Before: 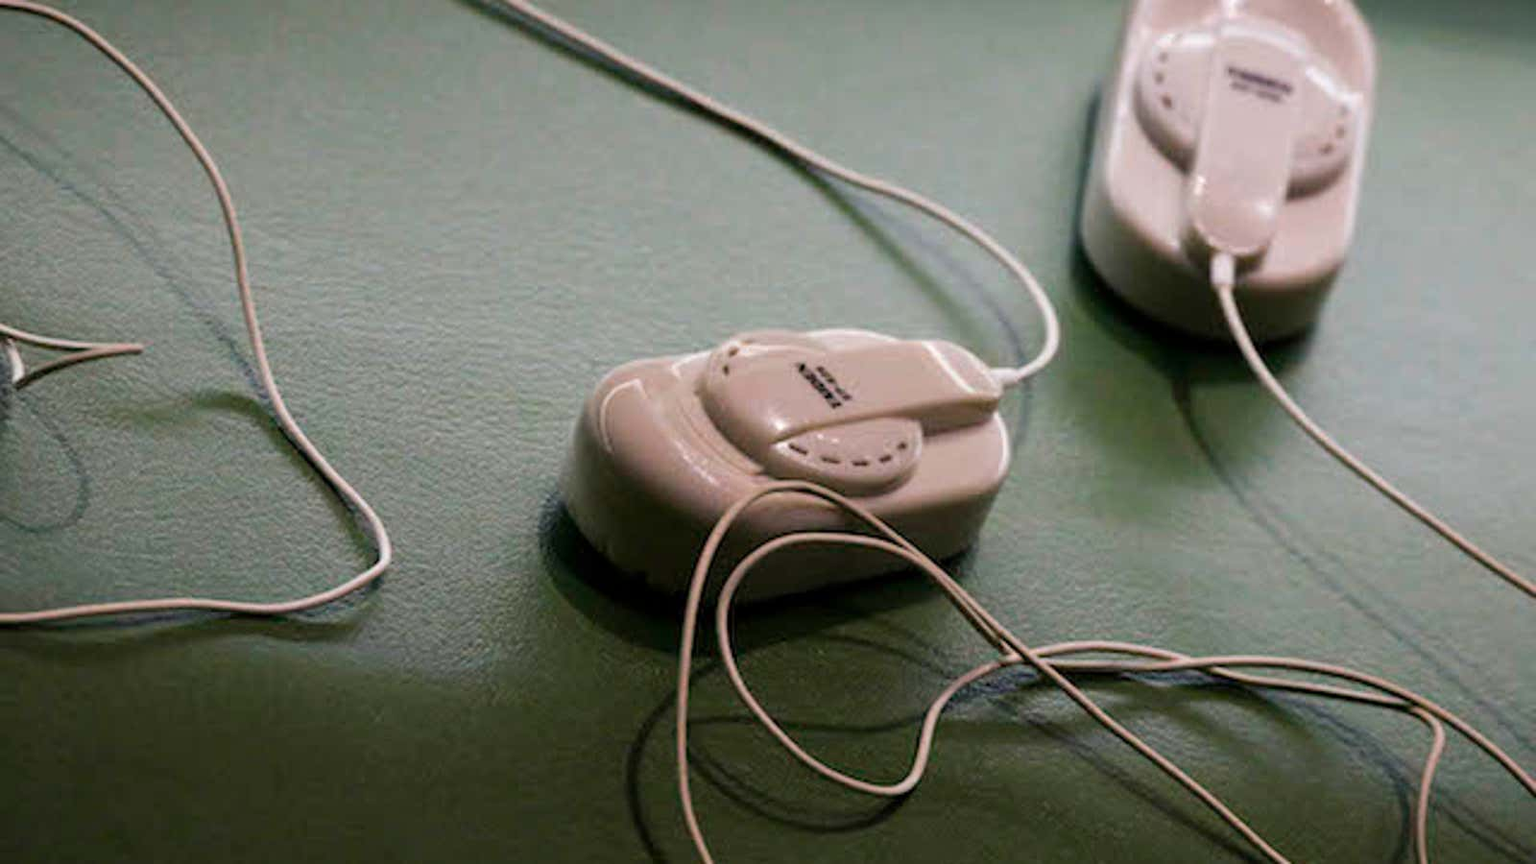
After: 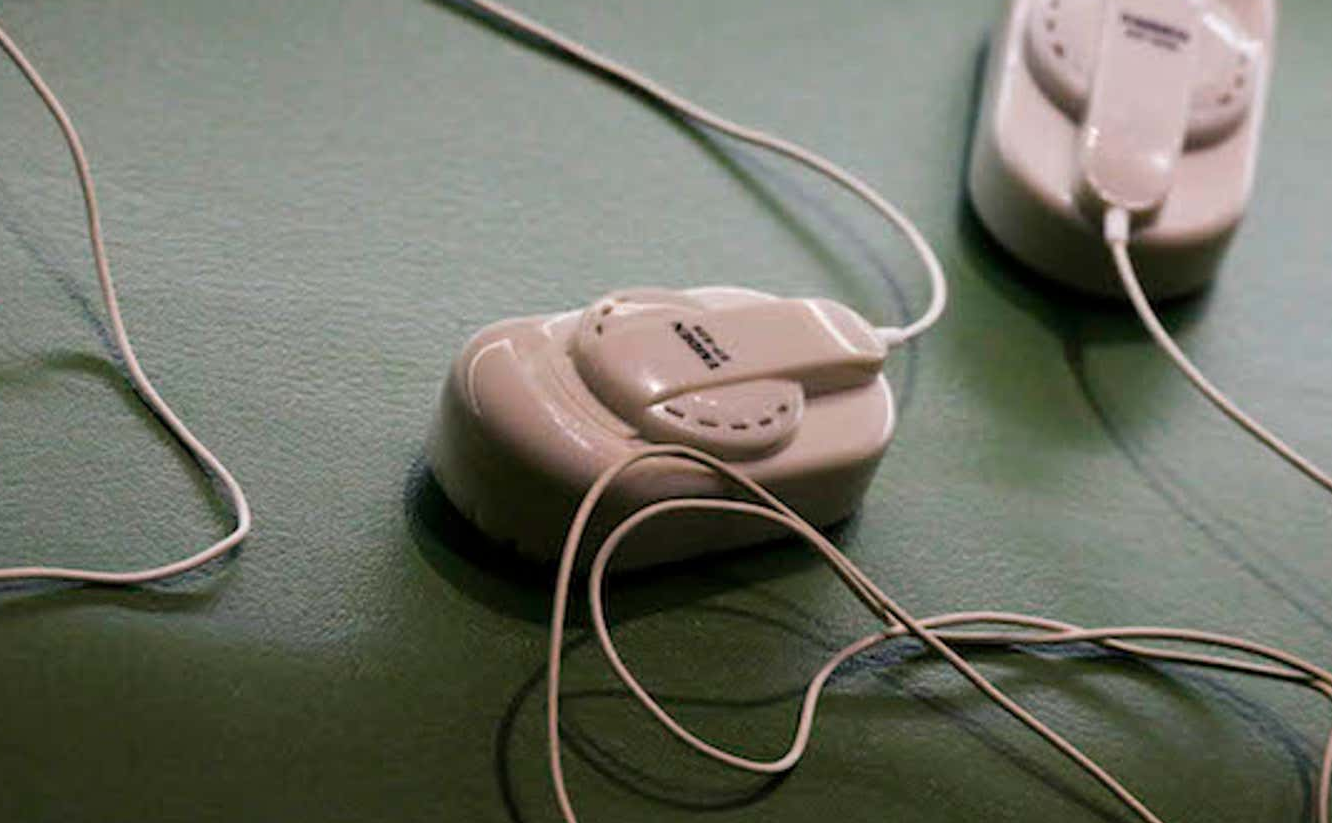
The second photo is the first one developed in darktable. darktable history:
crop: left 9.832%, top 6.305%, right 6.898%, bottom 2.158%
